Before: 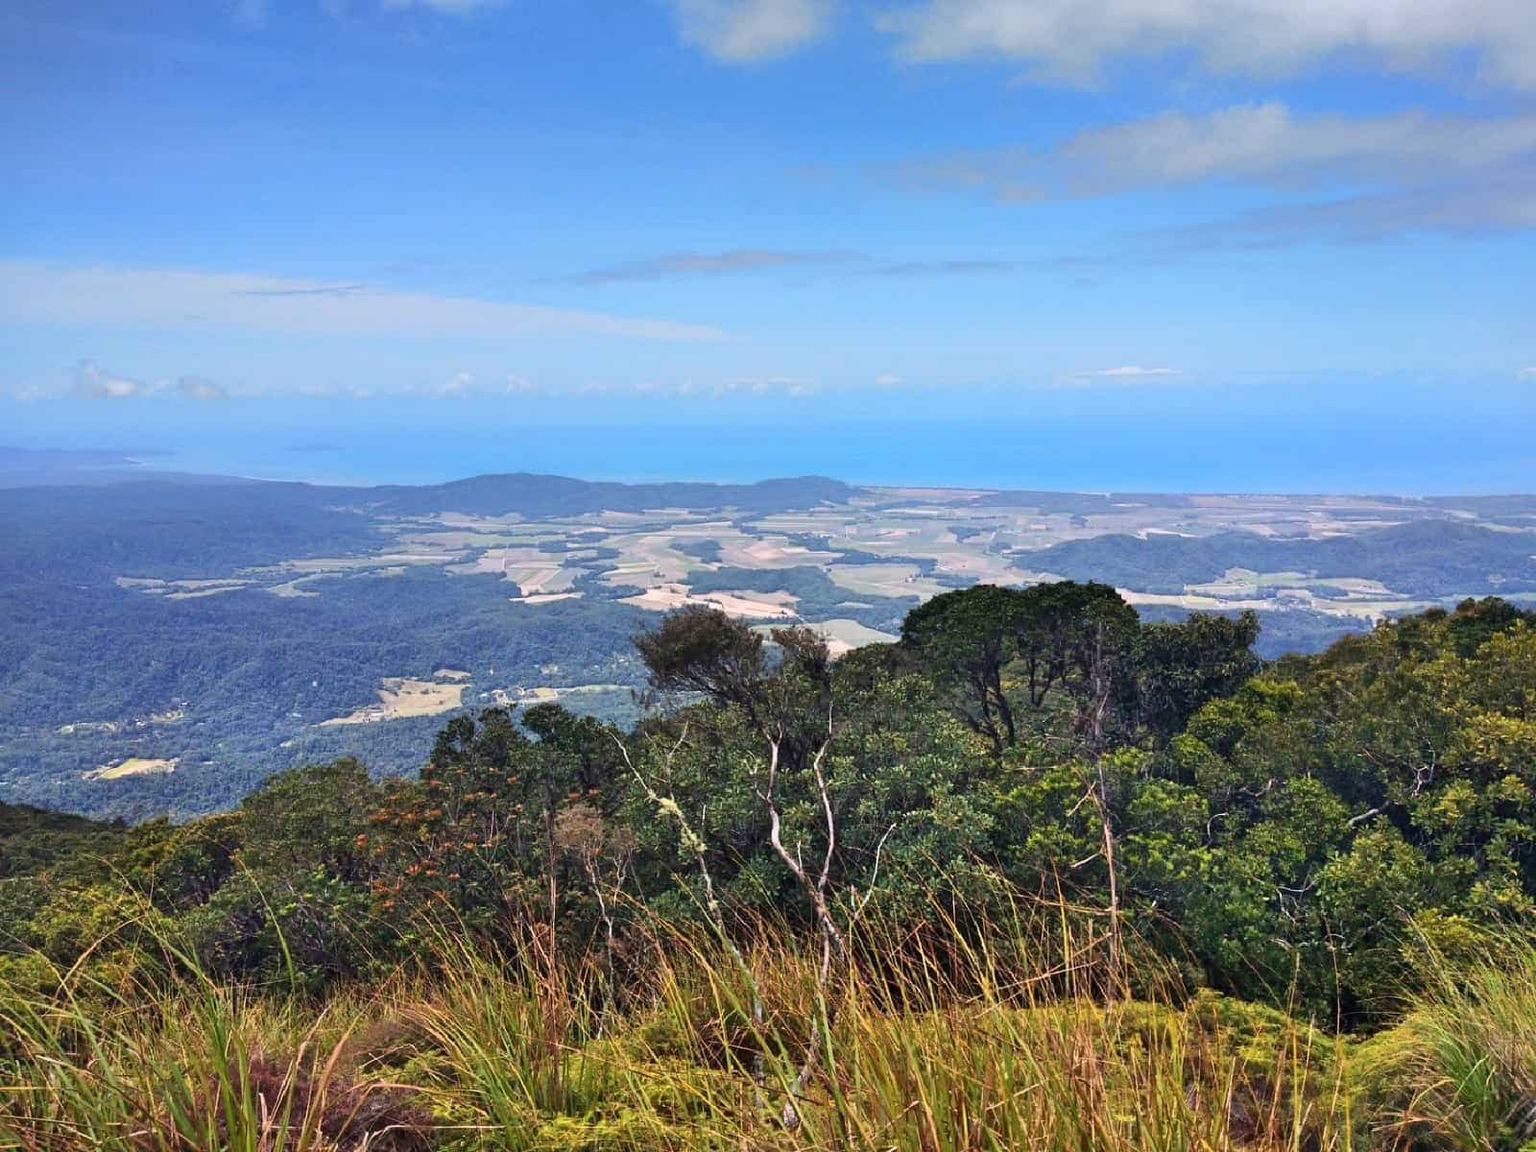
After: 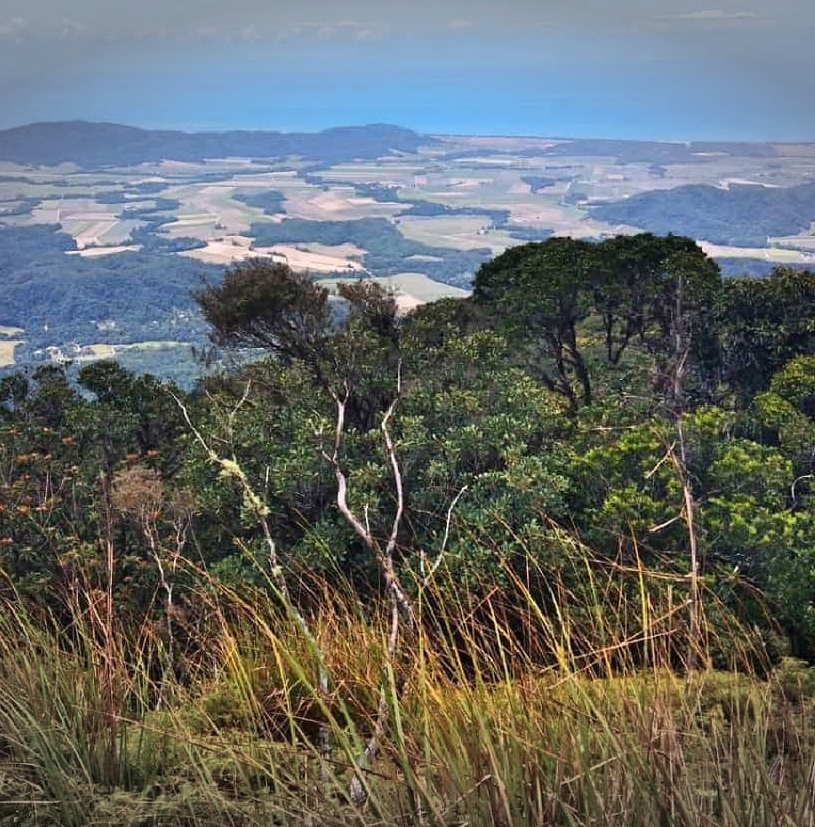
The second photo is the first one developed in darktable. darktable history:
crop and rotate: left 29.171%, top 31.079%, right 19.847%
vignetting: fall-off start 100.27%, width/height ratio 1.321
